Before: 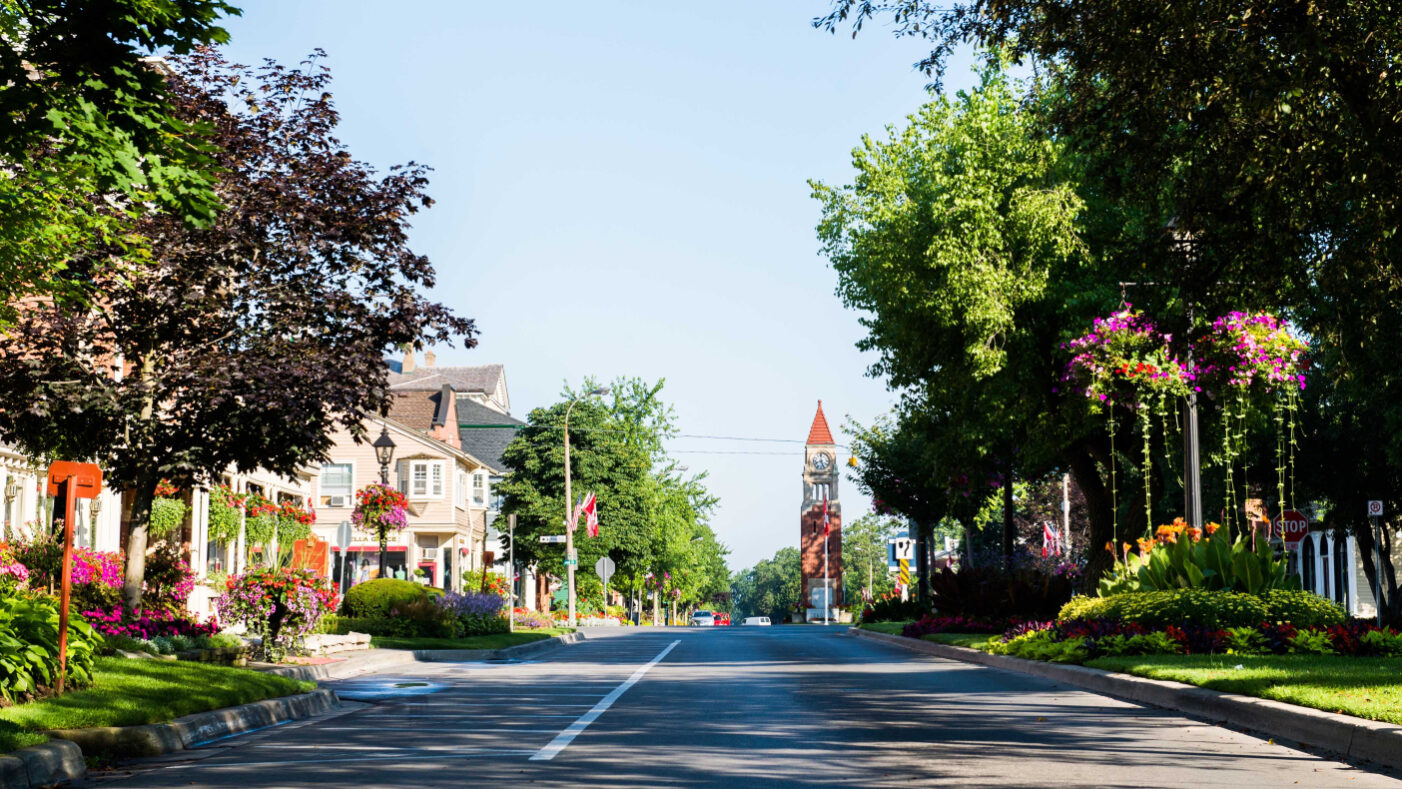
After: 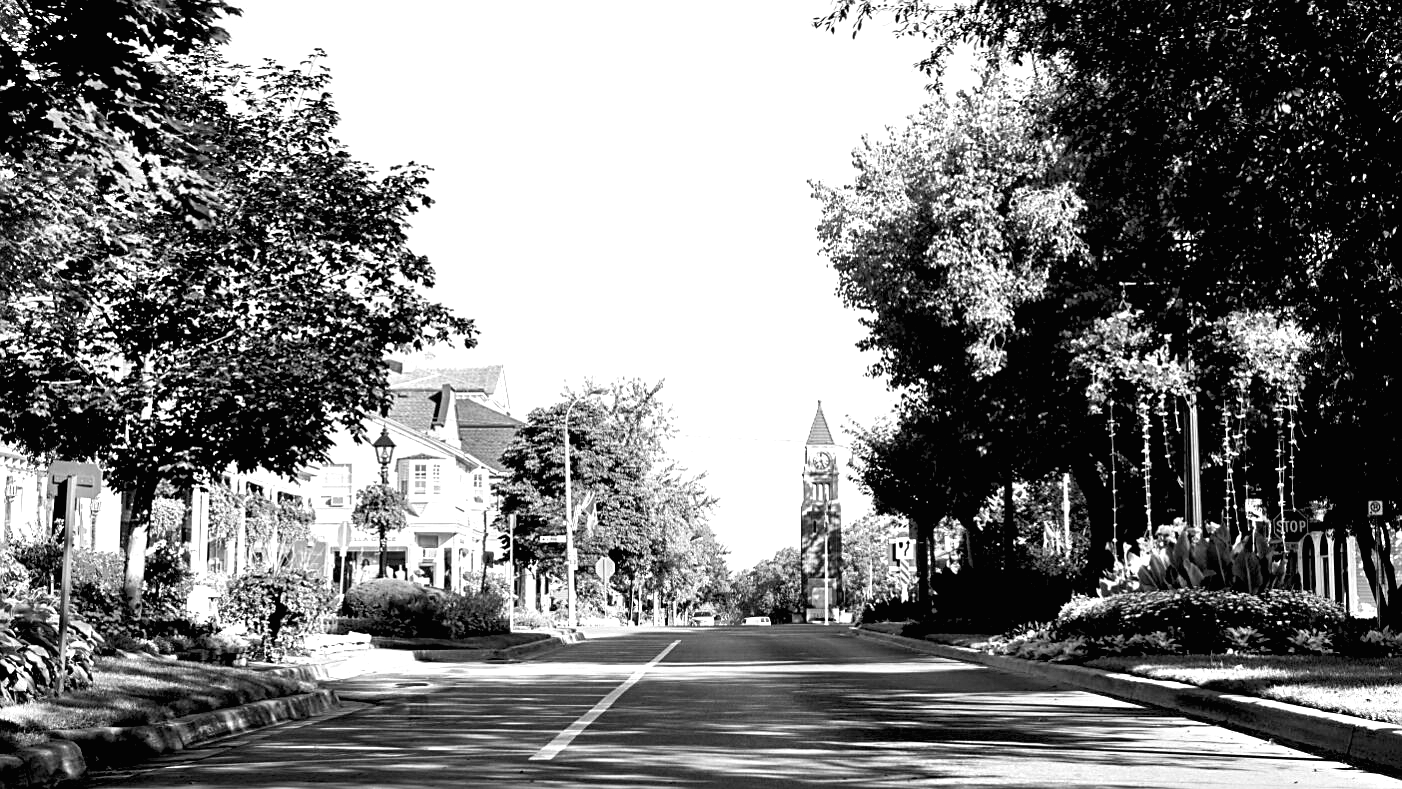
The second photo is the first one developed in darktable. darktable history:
exposure: black level correction 0.012, exposure 0.7 EV, compensate exposure bias true, compensate highlight preservation false
monochrome: on, module defaults
sharpen: on, module defaults
contrast brightness saturation: contrast -0.02, brightness -0.01, saturation 0.03
